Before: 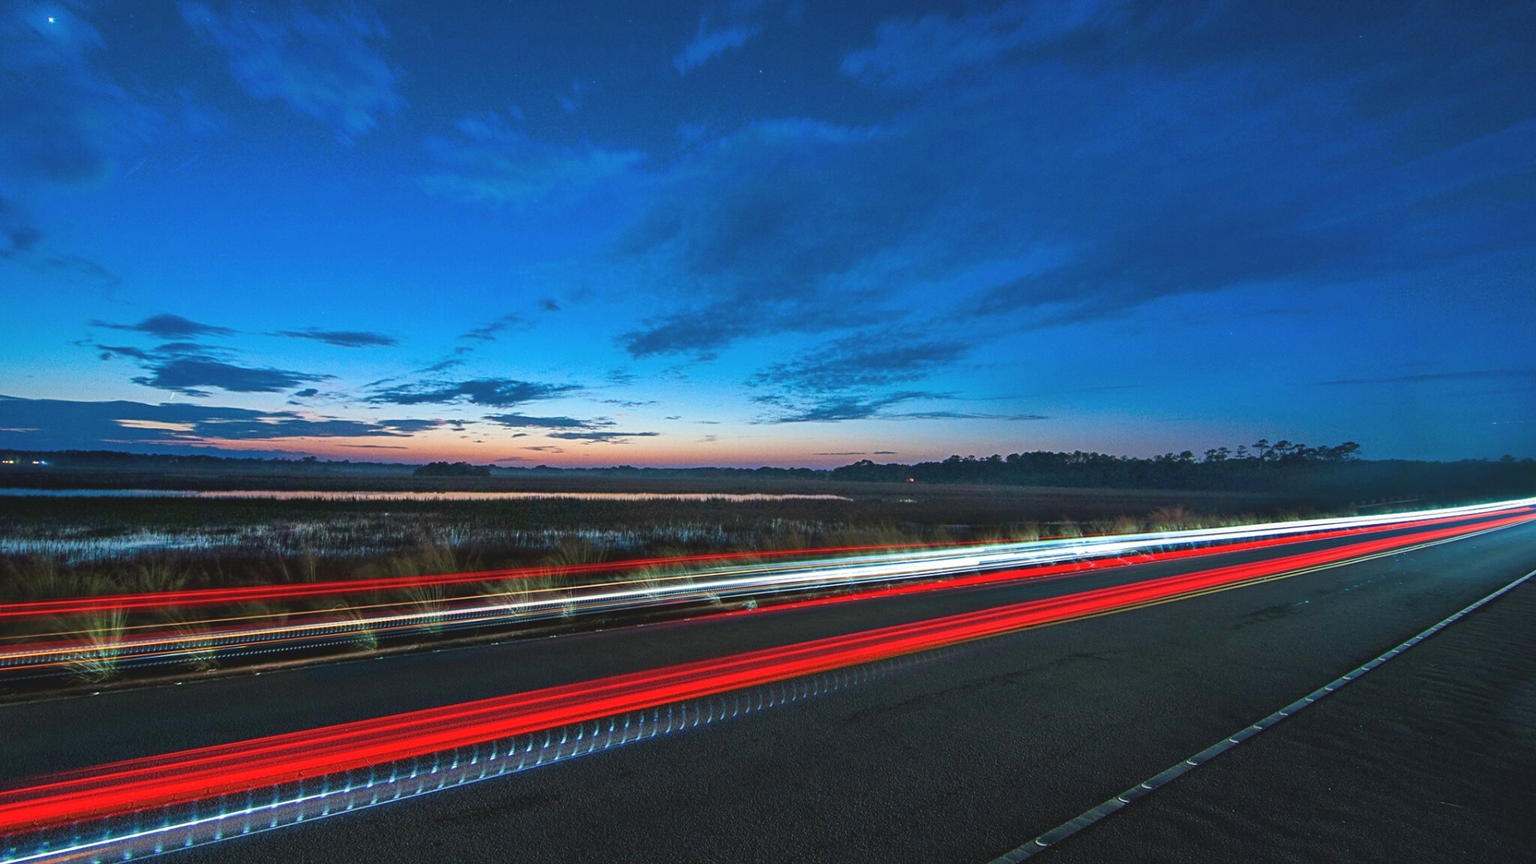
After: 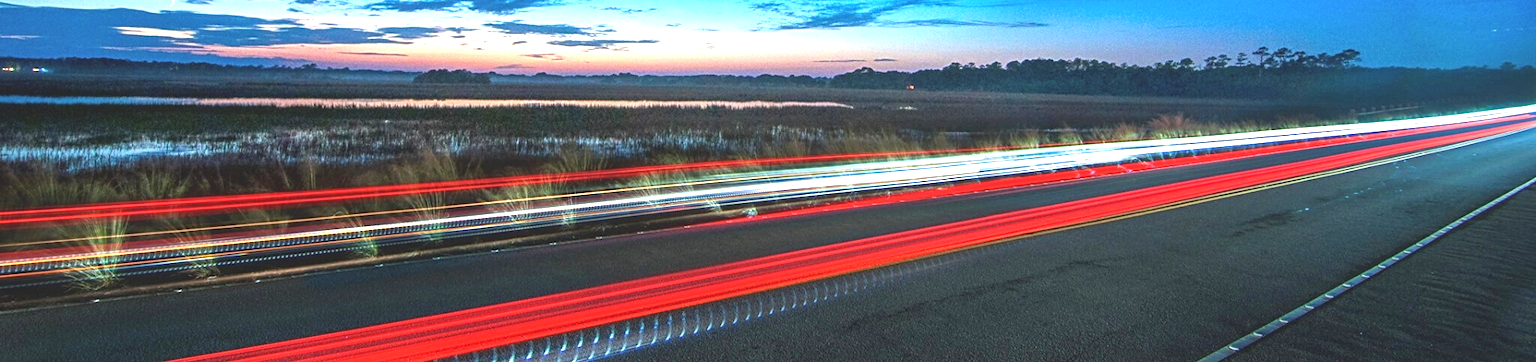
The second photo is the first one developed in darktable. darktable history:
exposure: black level correction 0, exposure 1.1 EV, compensate highlight preservation false
contrast equalizer: y [[0.439, 0.44, 0.442, 0.457, 0.493, 0.498], [0.5 ×6], [0.5 ×6], [0 ×6], [0 ×6]], mix 0.59
local contrast: on, module defaults
crop: top 45.551%, bottom 12.262%
